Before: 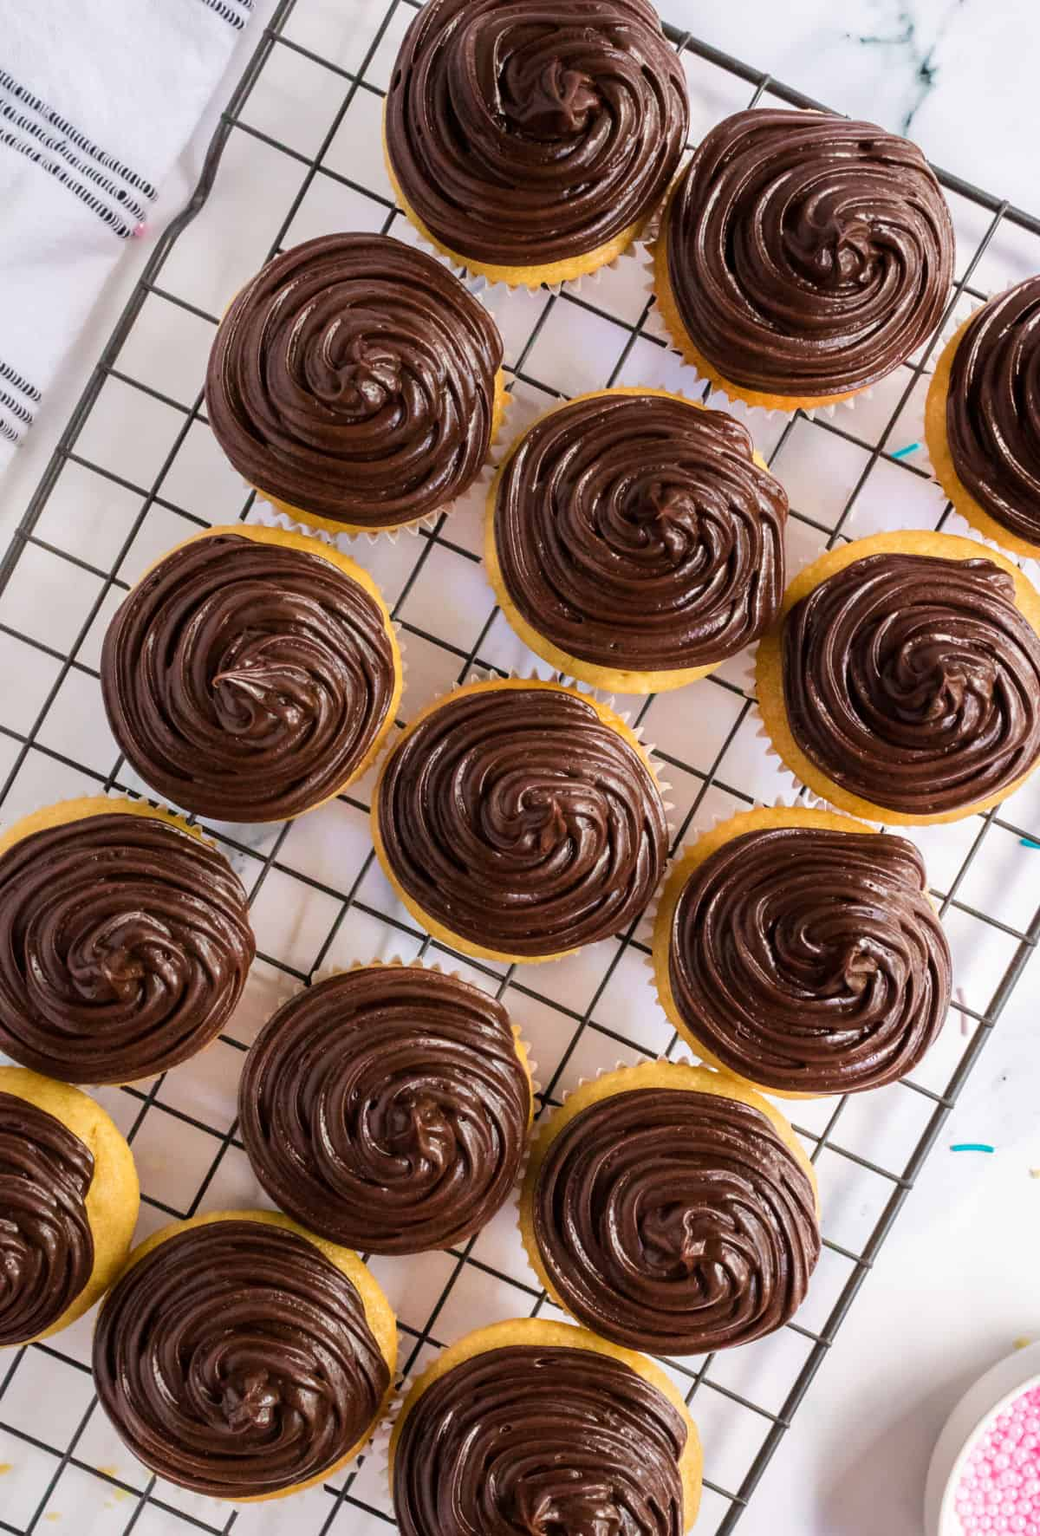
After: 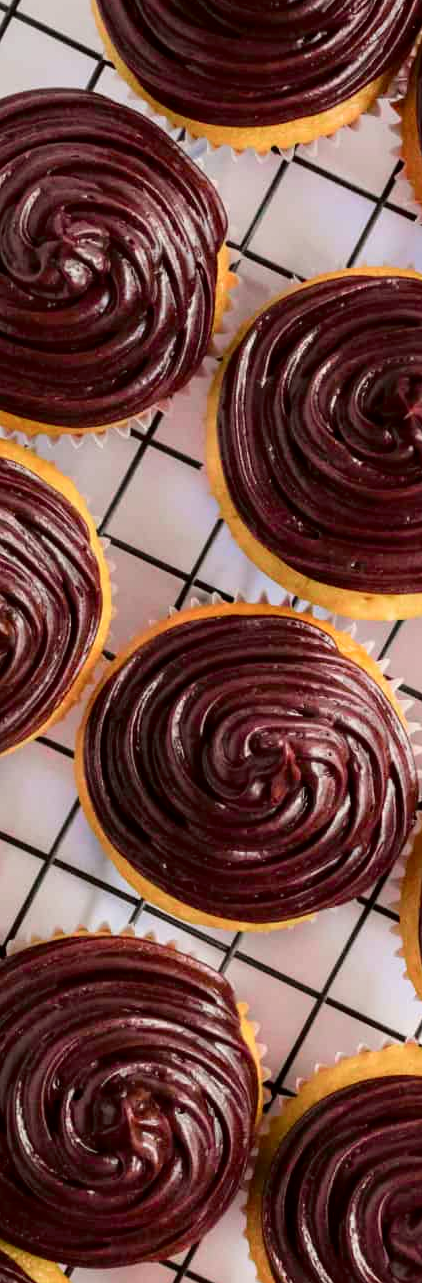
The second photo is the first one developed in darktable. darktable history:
contrast equalizer: octaves 7, y [[0.6 ×6], [0.55 ×6], [0 ×6], [0 ×6], [0 ×6]], mix 0.2
tone curve: curves: ch0 [(0, 0) (0.068, 0.031) (0.183, 0.13) (0.341, 0.319) (0.547, 0.545) (0.828, 0.817) (1, 0.968)]; ch1 [(0, 0) (0.23, 0.166) (0.34, 0.308) (0.371, 0.337) (0.429, 0.408) (0.477, 0.466) (0.499, 0.5) (0.529, 0.528) (0.559, 0.578) (0.743, 0.798) (1, 1)]; ch2 [(0, 0) (0.431, 0.419) (0.495, 0.502) (0.524, 0.525) (0.568, 0.543) (0.6, 0.597) (0.634, 0.644) (0.728, 0.722) (1, 1)], color space Lab, independent channels, preserve colors none
crop and rotate: left 29.476%, top 10.214%, right 35.32%, bottom 17.333%
